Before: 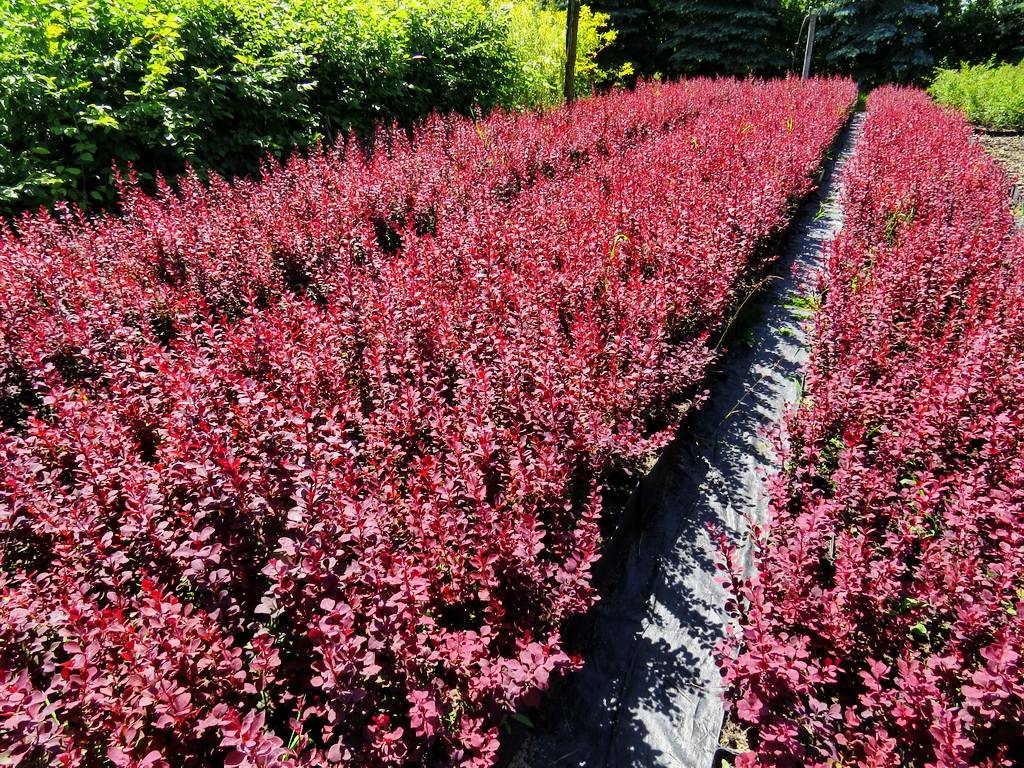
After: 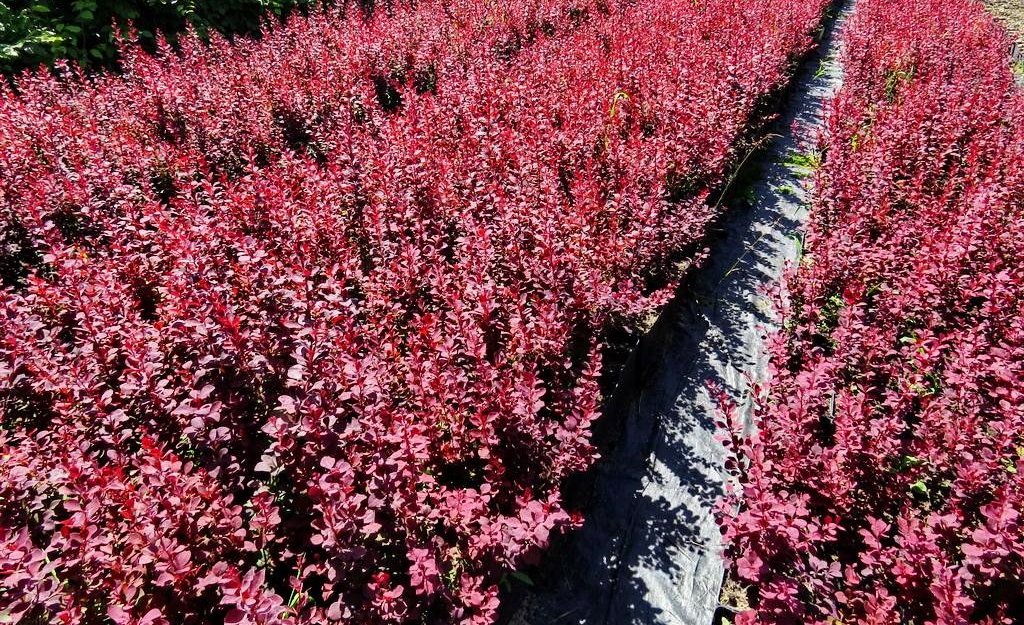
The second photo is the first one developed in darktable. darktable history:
crop and rotate: top 18.507%
haze removal: strength 0.29, distance 0.25, compatibility mode true, adaptive false
